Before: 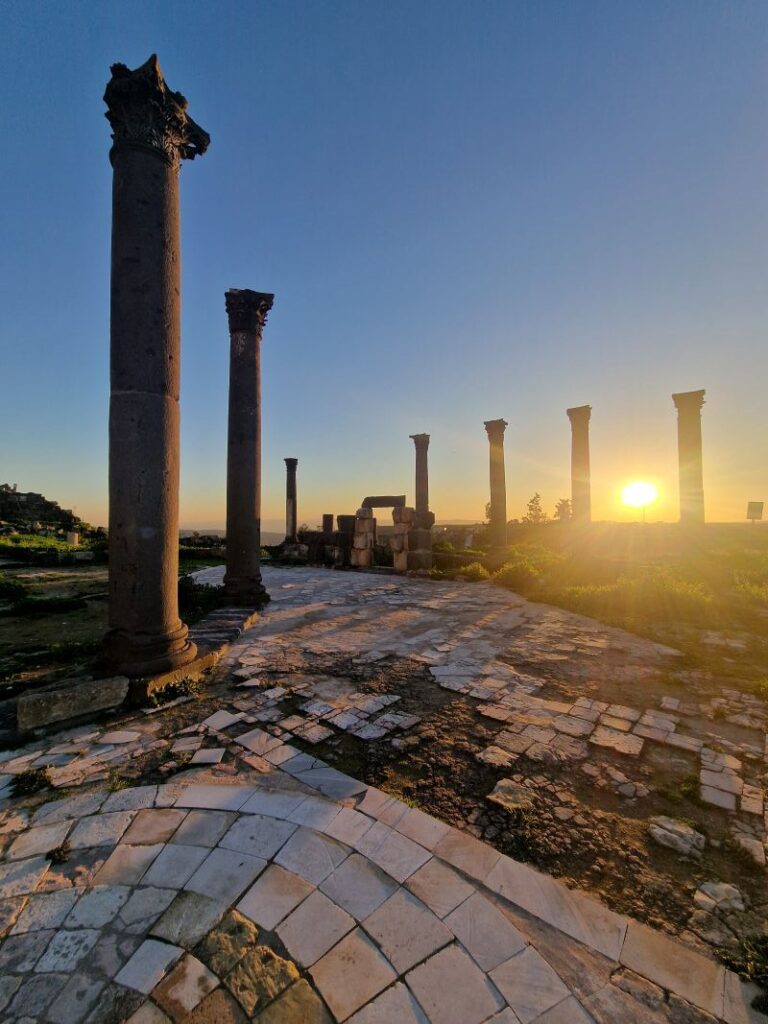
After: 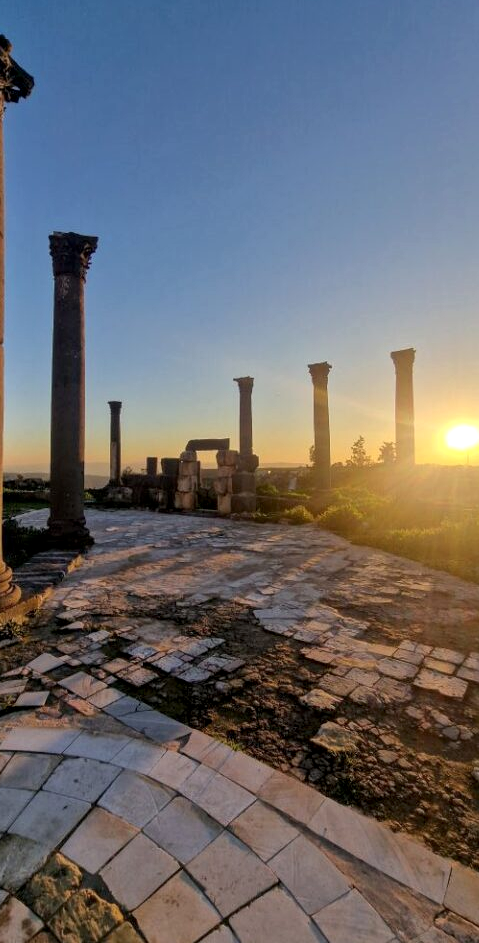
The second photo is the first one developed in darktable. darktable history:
local contrast: on, module defaults
crop and rotate: left 22.918%, top 5.629%, right 14.711%, bottom 2.247%
